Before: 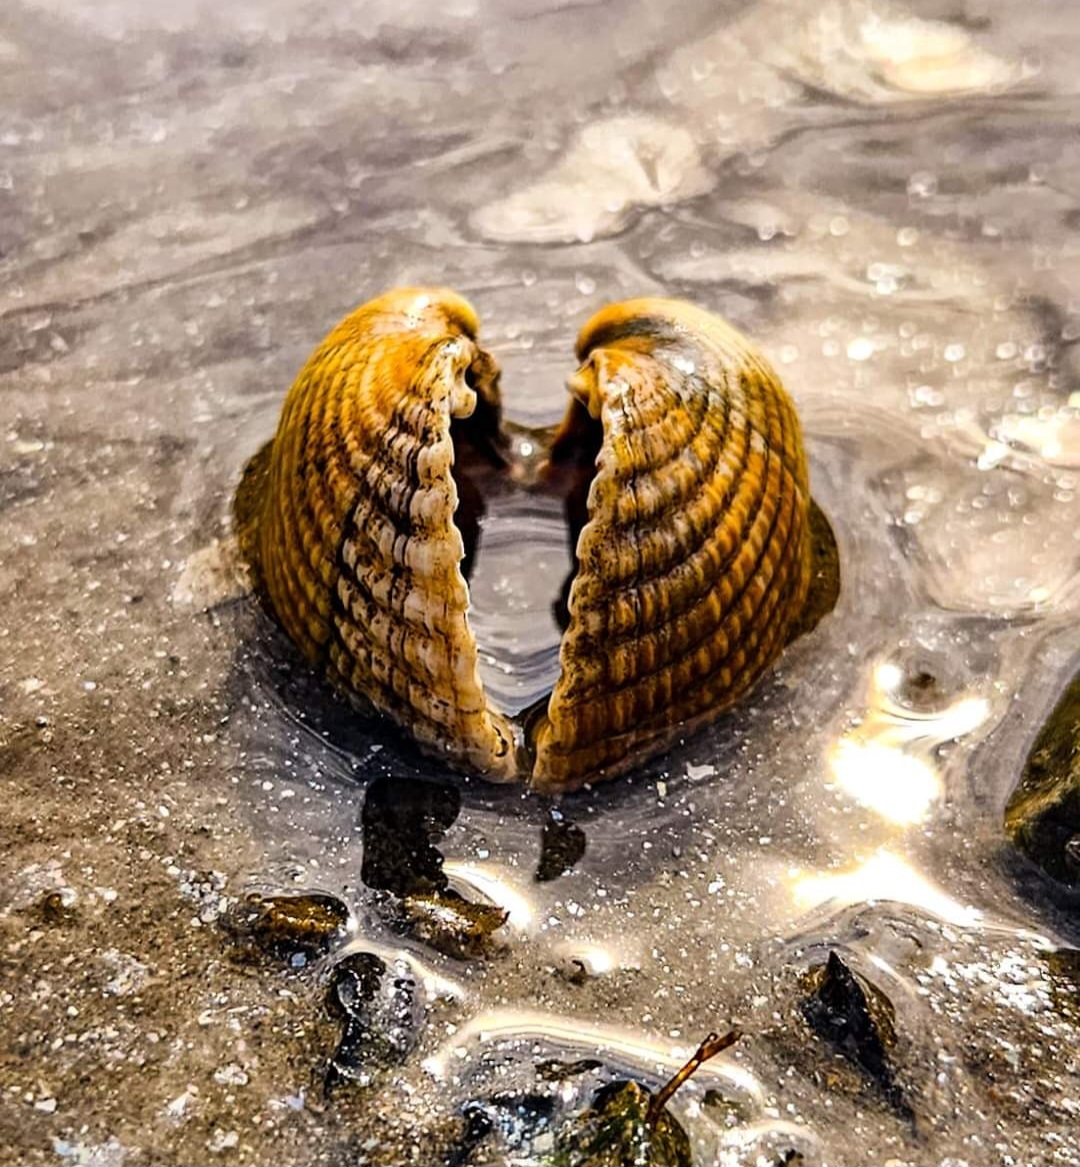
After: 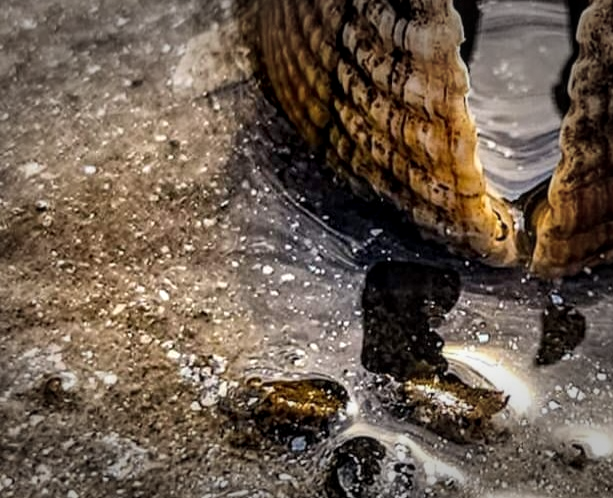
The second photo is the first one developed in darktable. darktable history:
crop: top 44.26%, right 43.199%, bottom 13.023%
vignetting: fall-off start 70.7%, width/height ratio 1.335
shadows and highlights: shadows 20.79, highlights -82.33, soften with gaussian
local contrast: on, module defaults
